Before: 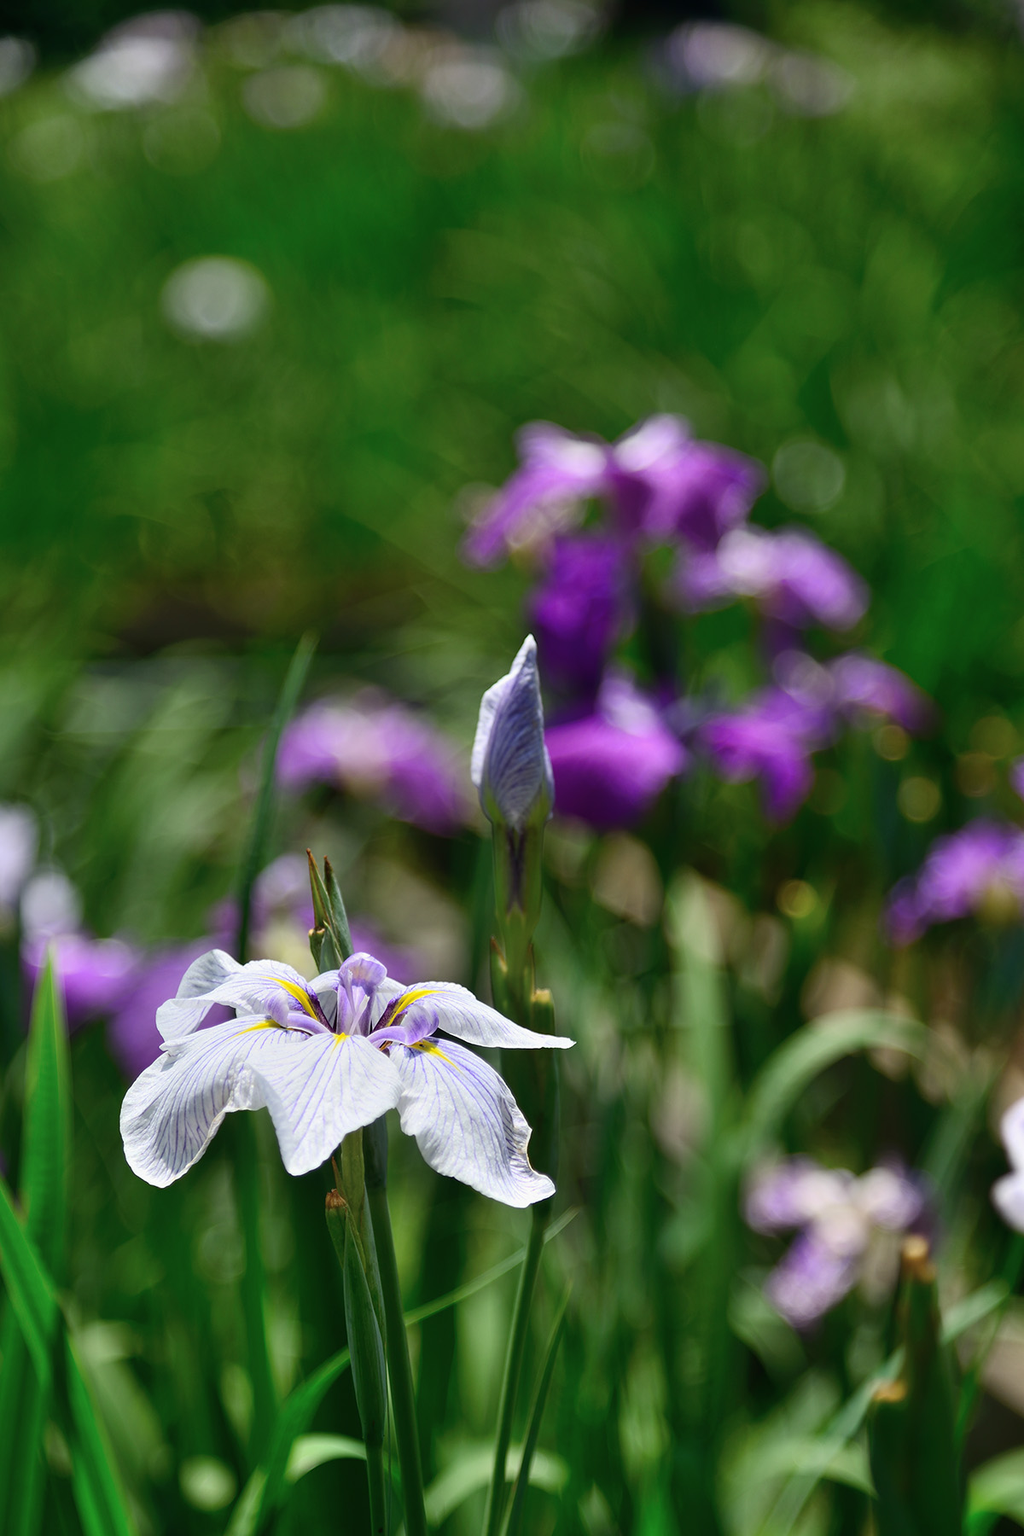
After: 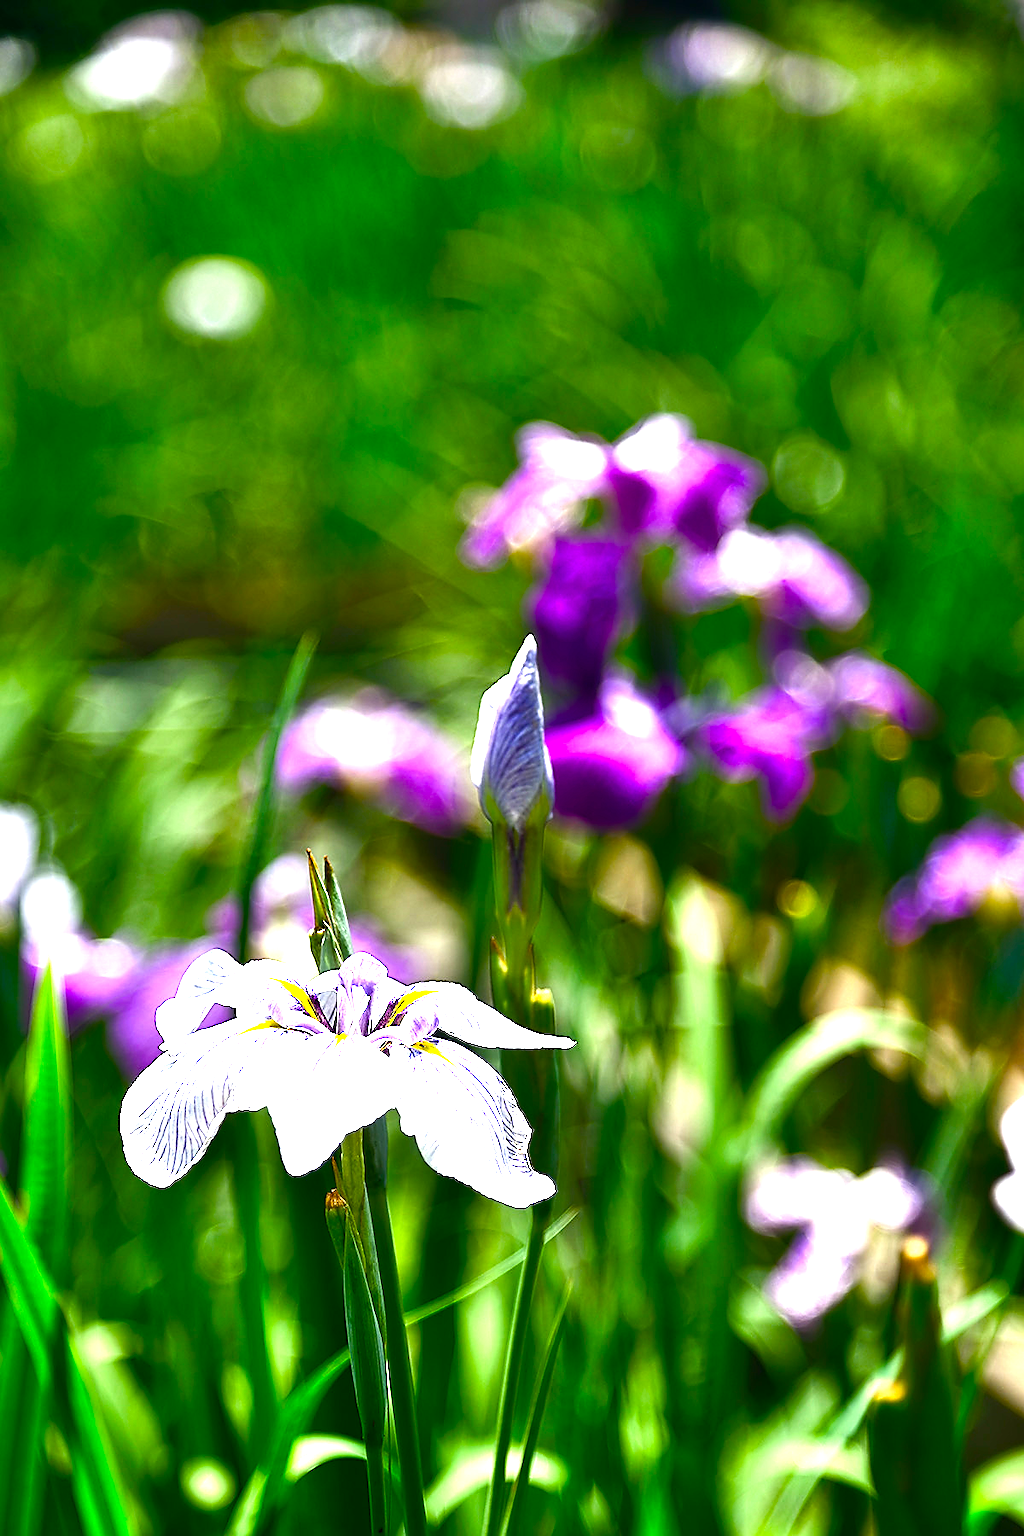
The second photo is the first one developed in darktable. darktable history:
tone equalizer: edges refinement/feathering 500, mask exposure compensation -1.57 EV, preserve details no
sharpen: radius 1.388, amount 1.234, threshold 0.831
color balance rgb: highlights gain › luminance 17.766%, perceptual saturation grading › global saturation 39.854%, perceptual saturation grading › highlights -25.546%, perceptual saturation grading › mid-tones 35.194%, perceptual saturation grading › shadows 34.798%, perceptual brilliance grading › global brilliance 19.732%, perceptual brilliance grading › shadows -39.936%
exposure: black level correction 0, exposure 1.099 EV, compensate highlight preservation false
